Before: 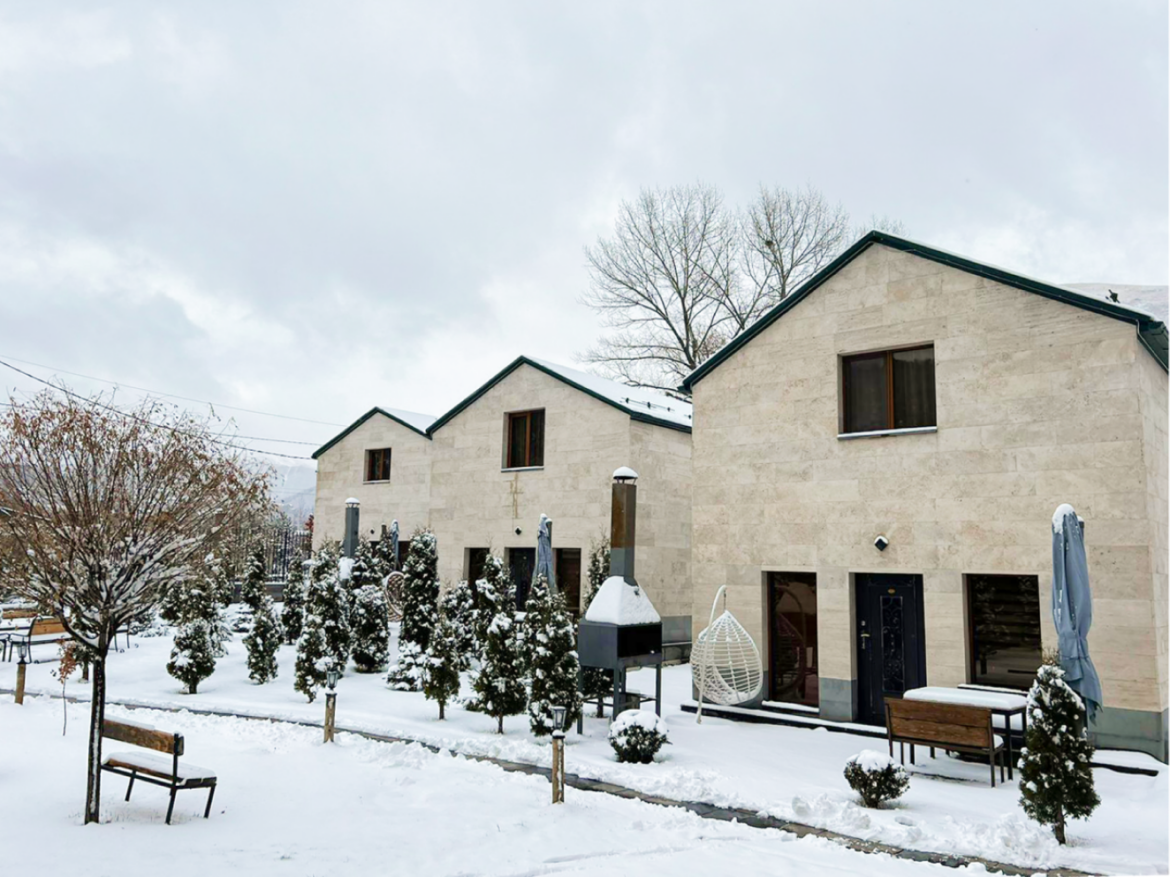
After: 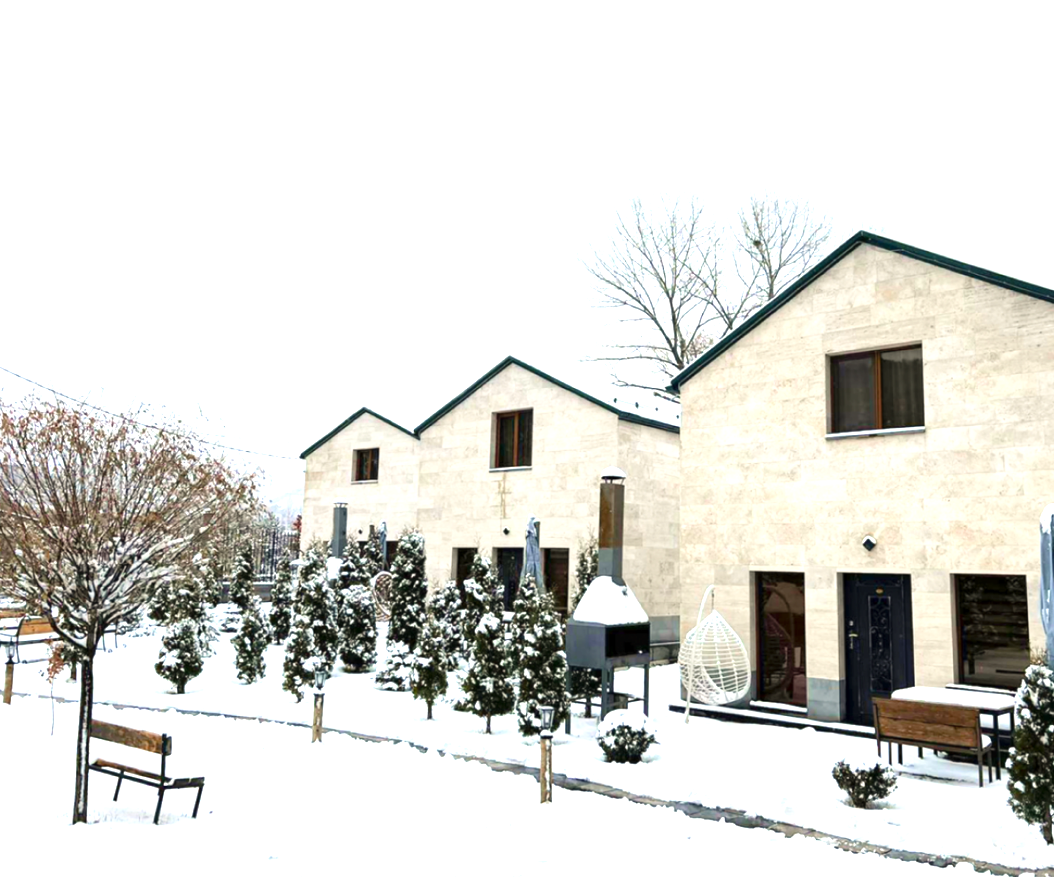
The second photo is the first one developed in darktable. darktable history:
exposure: exposure 0.921 EV, compensate highlight preservation false
crop and rotate: left 1.088%, right 8.807%
